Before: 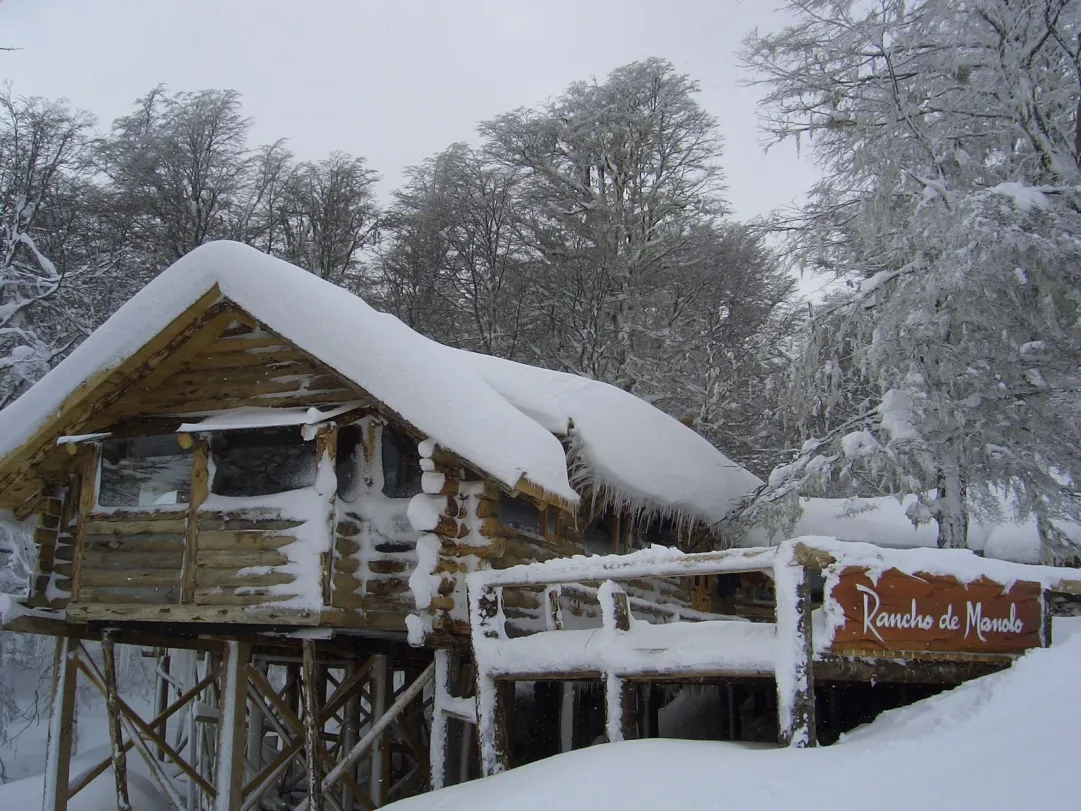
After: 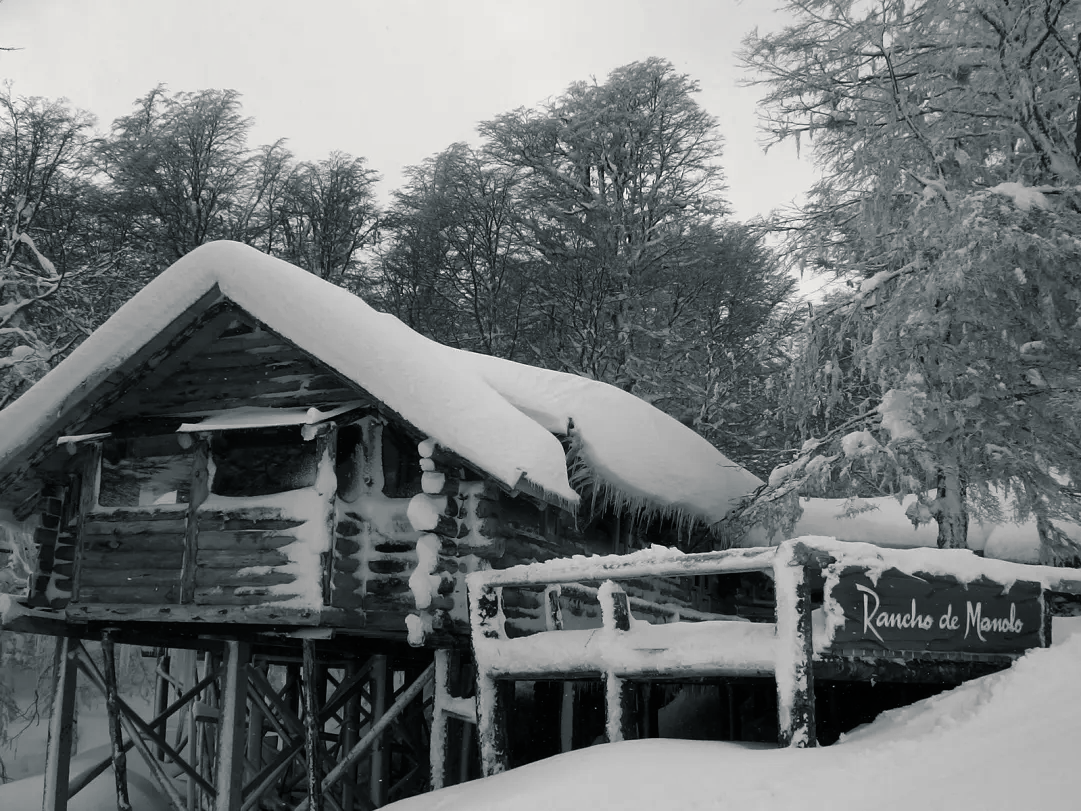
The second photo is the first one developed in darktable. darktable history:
monochrome: on, module defaults
color balance rgb: shadows lift › luminance -10%, power › luminance -9%, linear chroma grading › global chroma 10%, global vibrance 10%, contrast 15%, saturation formula JzAzBz (2021)
split-toning: shadows › hue 201.6°, shadows › saturation 0.16, highlights › hue 50.4°, highlights › saturation 0.2, balance -49.9
